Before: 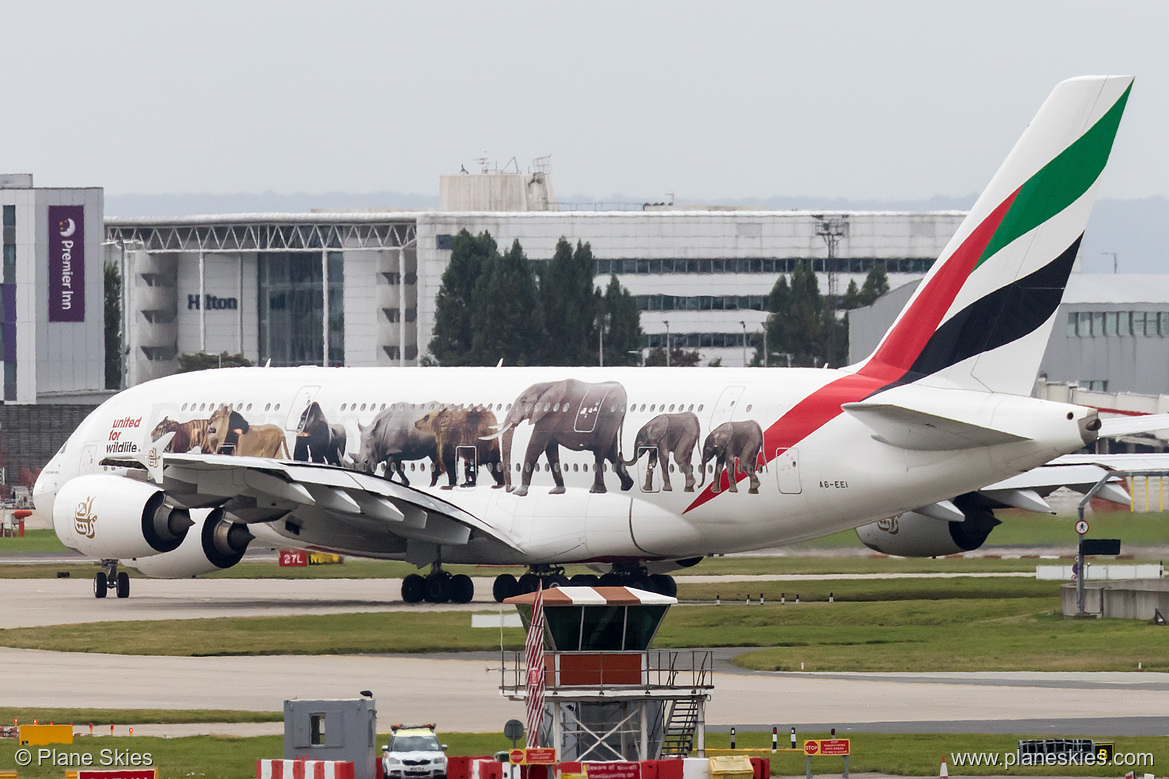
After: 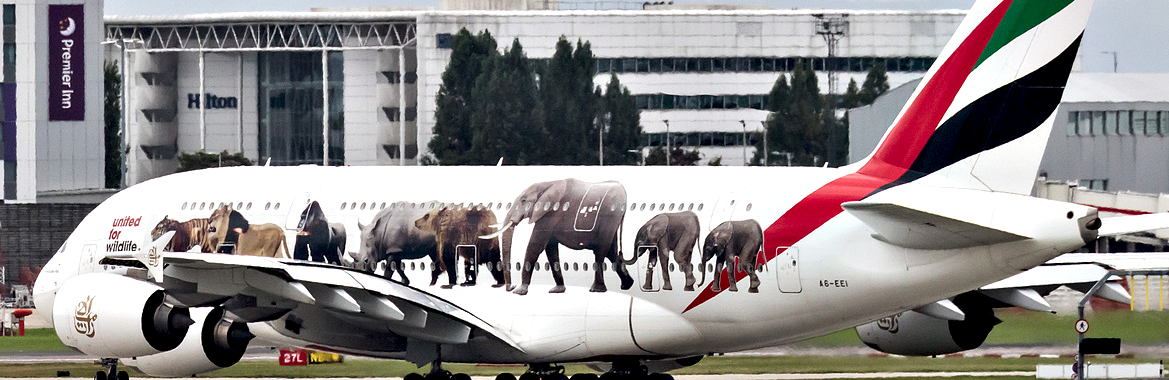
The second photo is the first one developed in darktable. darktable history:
crop and rotate: top 25.852%, bottom 25.27%
contrast equalizer: octaves 7, y [[0.6 ×6], [0.55 ×6], [0 ×6], [0 ×6], [0 ×6]]
